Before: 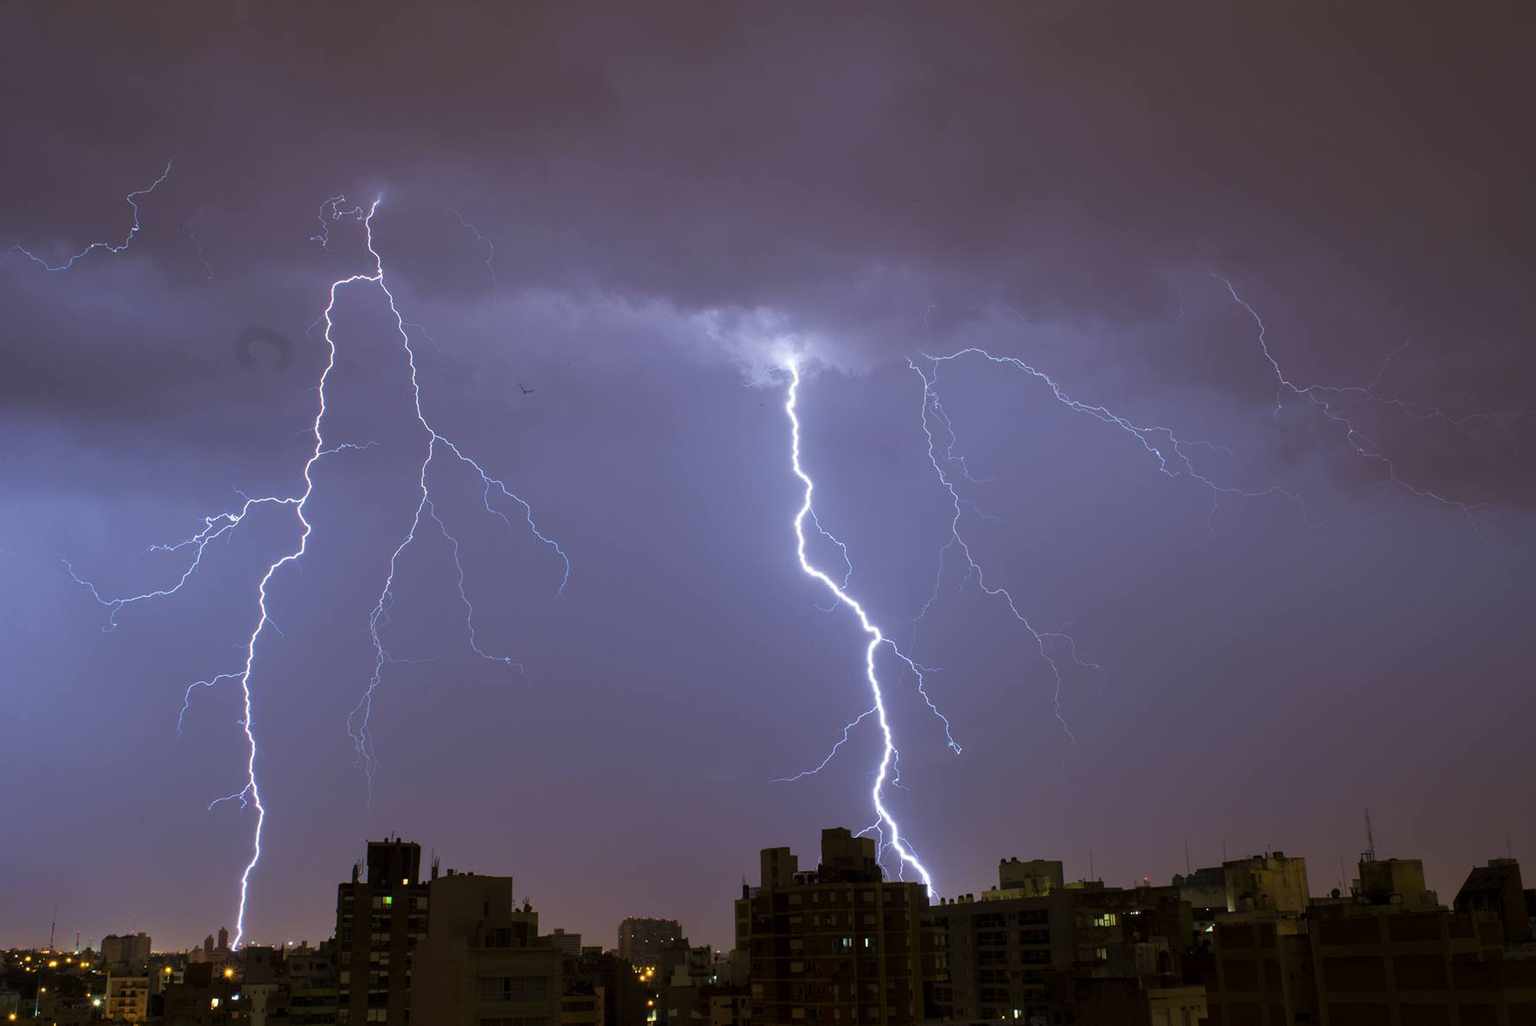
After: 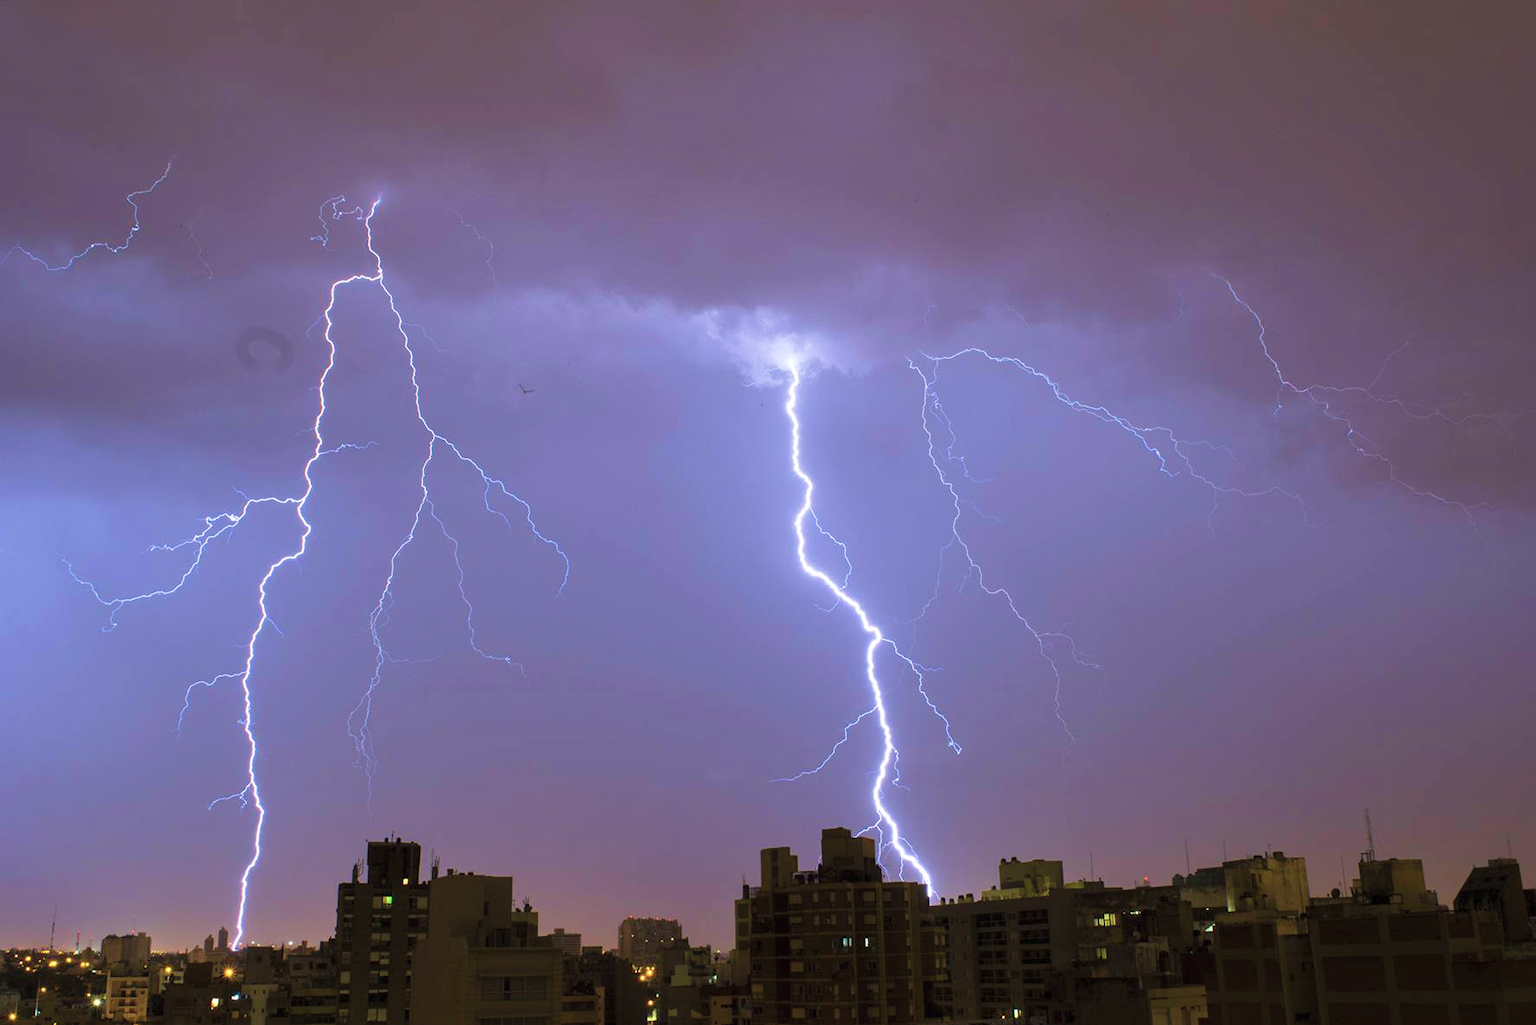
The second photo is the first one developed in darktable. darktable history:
contrast brightness saturation: contrast 0.14, brightness 0.21
velvia: strength 56%
